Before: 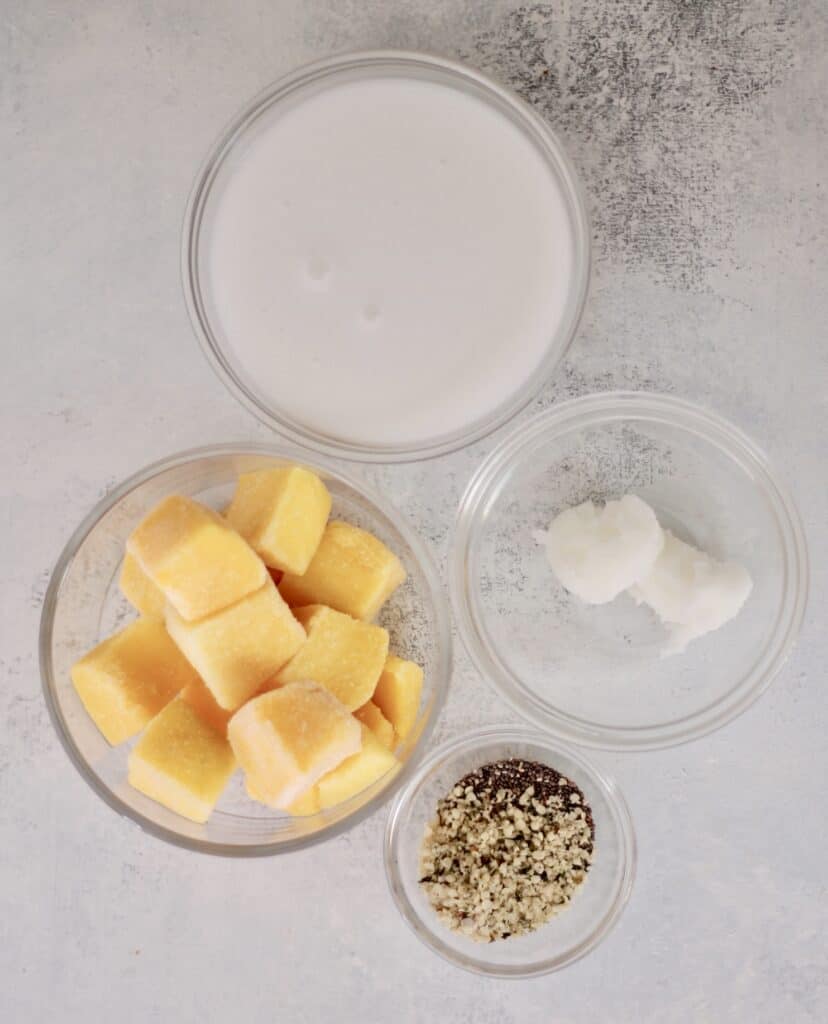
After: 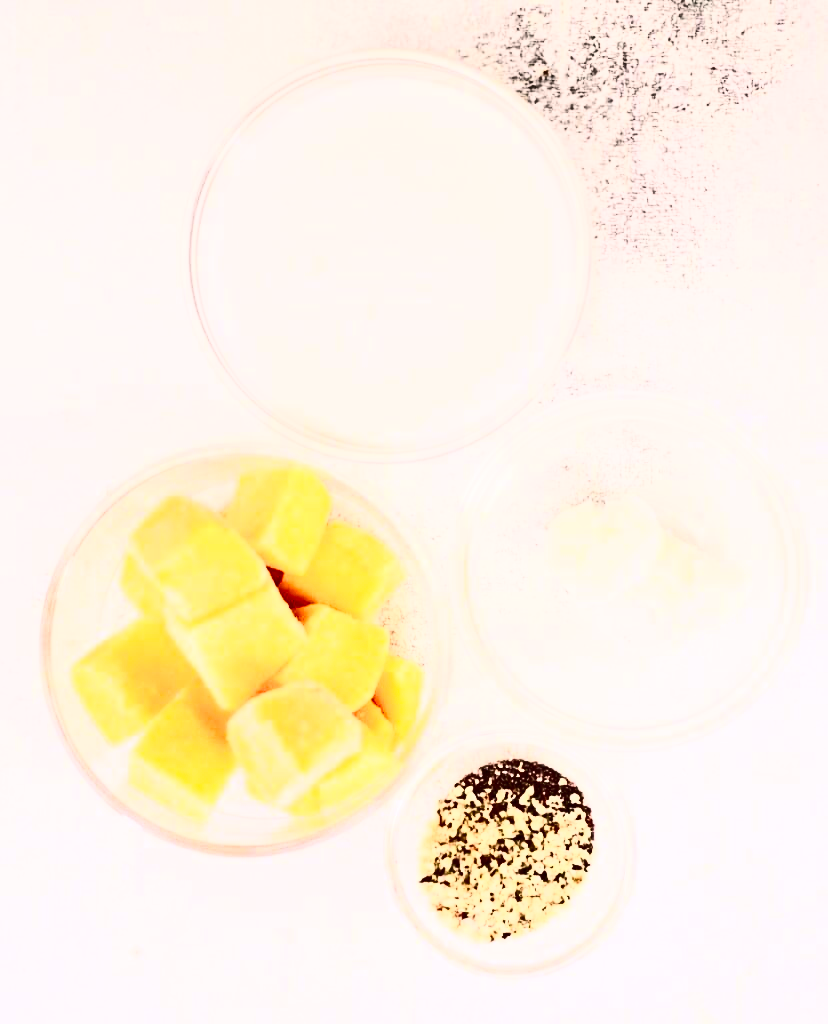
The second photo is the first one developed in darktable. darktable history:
color correction: highlights a* 3.22, highlights b* 1.93, saturation 1.19
contrast brightness saturation: contrast 0.93, brightness 0.2
exposure: black level correction 0.001, exposure 0.5 EV, compensate exposure bias true, compensate highlight preservation false
